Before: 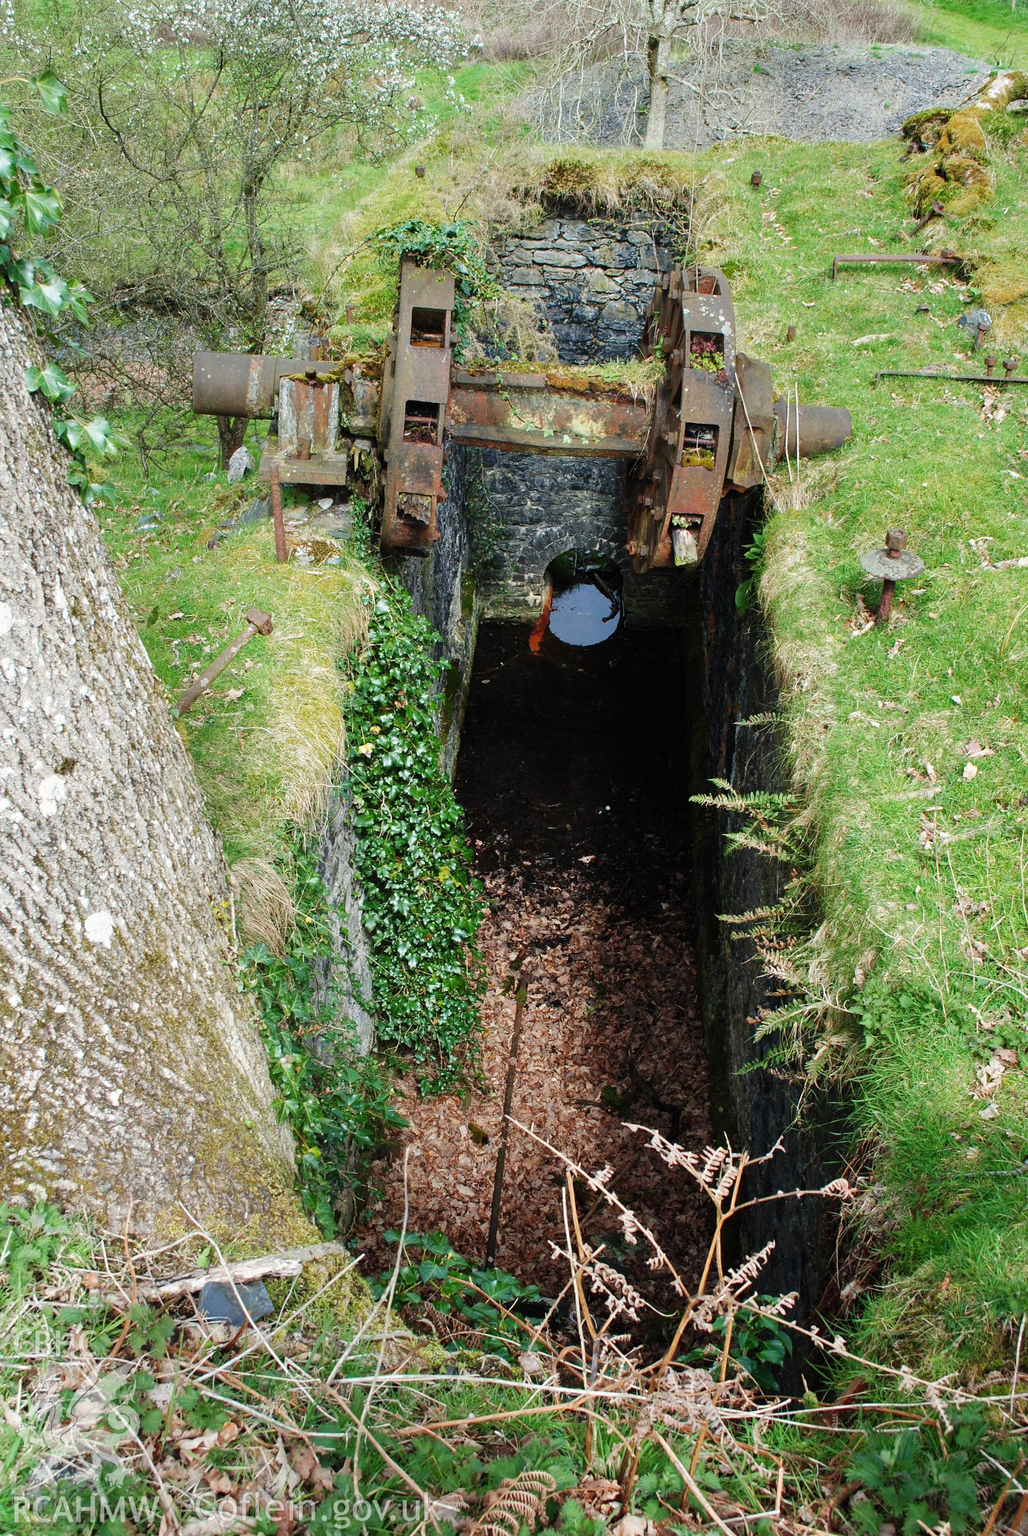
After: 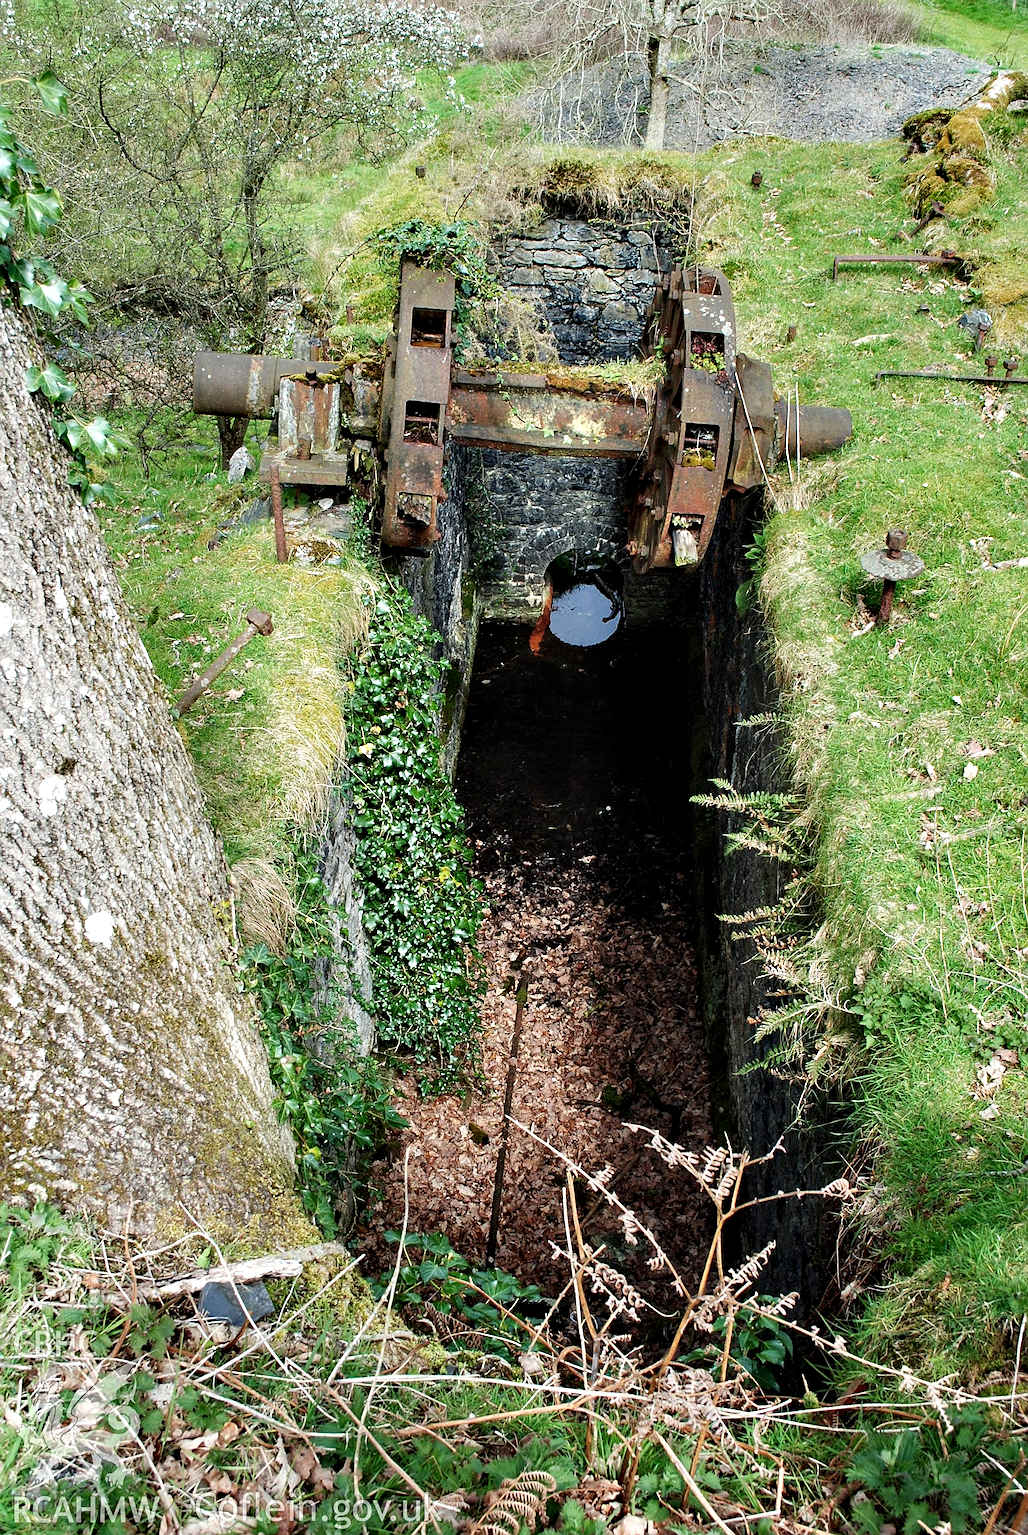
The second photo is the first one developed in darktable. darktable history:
contrast equalizer: y [[0.586, 0.584, 0.576, 0.565, 0.552, 0.539], [0.5 ×6], [0.97, 0.959, 0.919, 0.859, 0.789, 0.717], [0 ×6], [0 ×6]]
sharpen: on, module defaults
